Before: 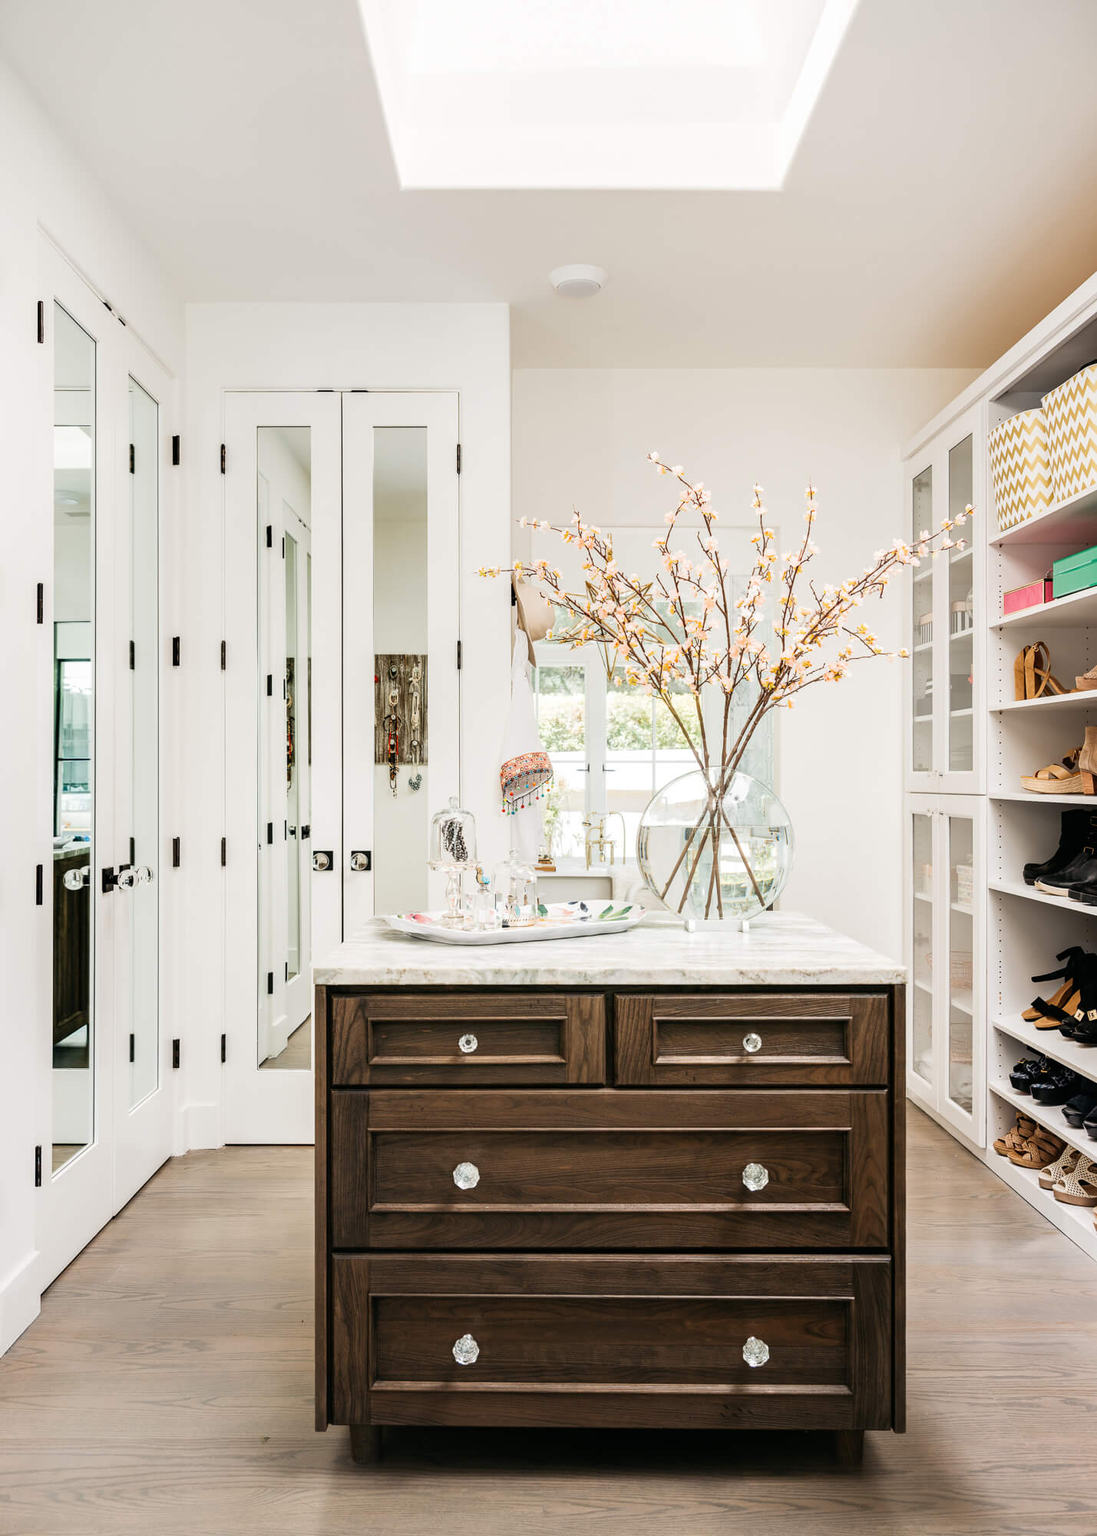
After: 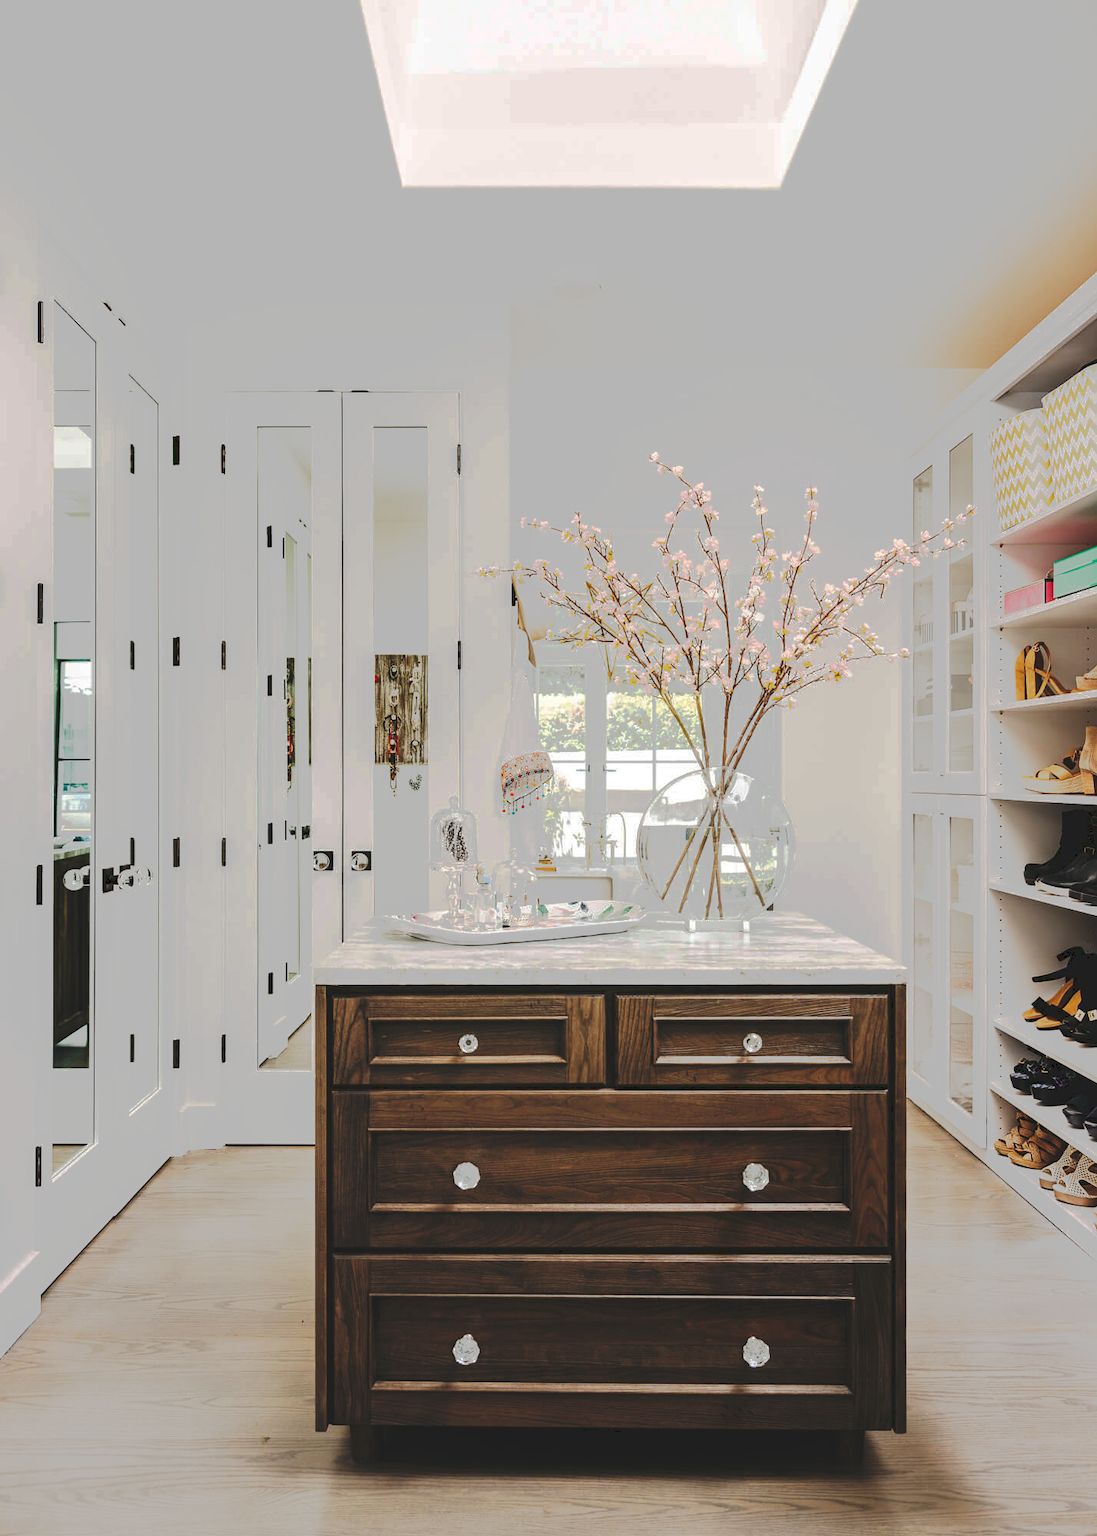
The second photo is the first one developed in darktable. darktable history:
tone curve: curves: ch0 [(0, 0) (0.003, 0.118) (0.011, 0.118) (0.025, 0.122) (0.044, 0.131) (0.069, 0.142) (0.1, 0.155) (0.136, 0.168) (0.177, 0.183) (0.224, 0.216) (0.277, 0.265) (0.335, 0.337) (0.399, 0.415) (0.468, 0.506) (0.543, 0.586) (0.623, 0.665) (0.709, 0.716) (0.801, 0.737) (0.898, 0.744) (1, 1)], preserve colors none
